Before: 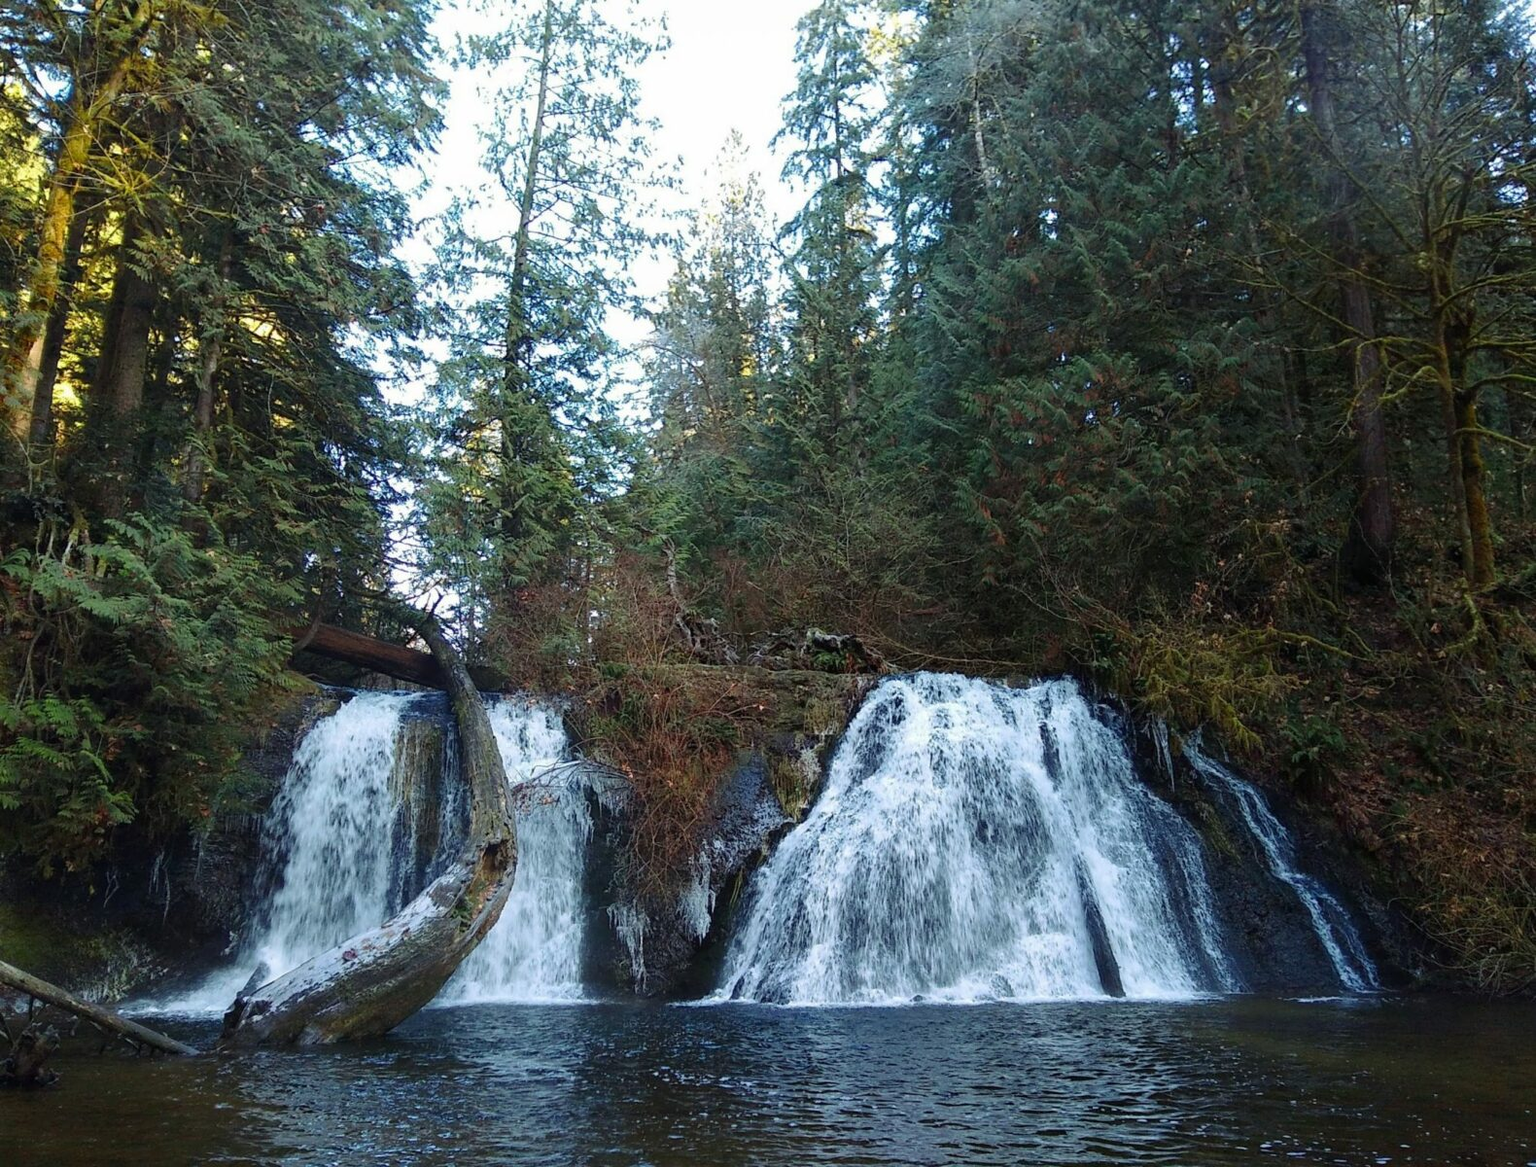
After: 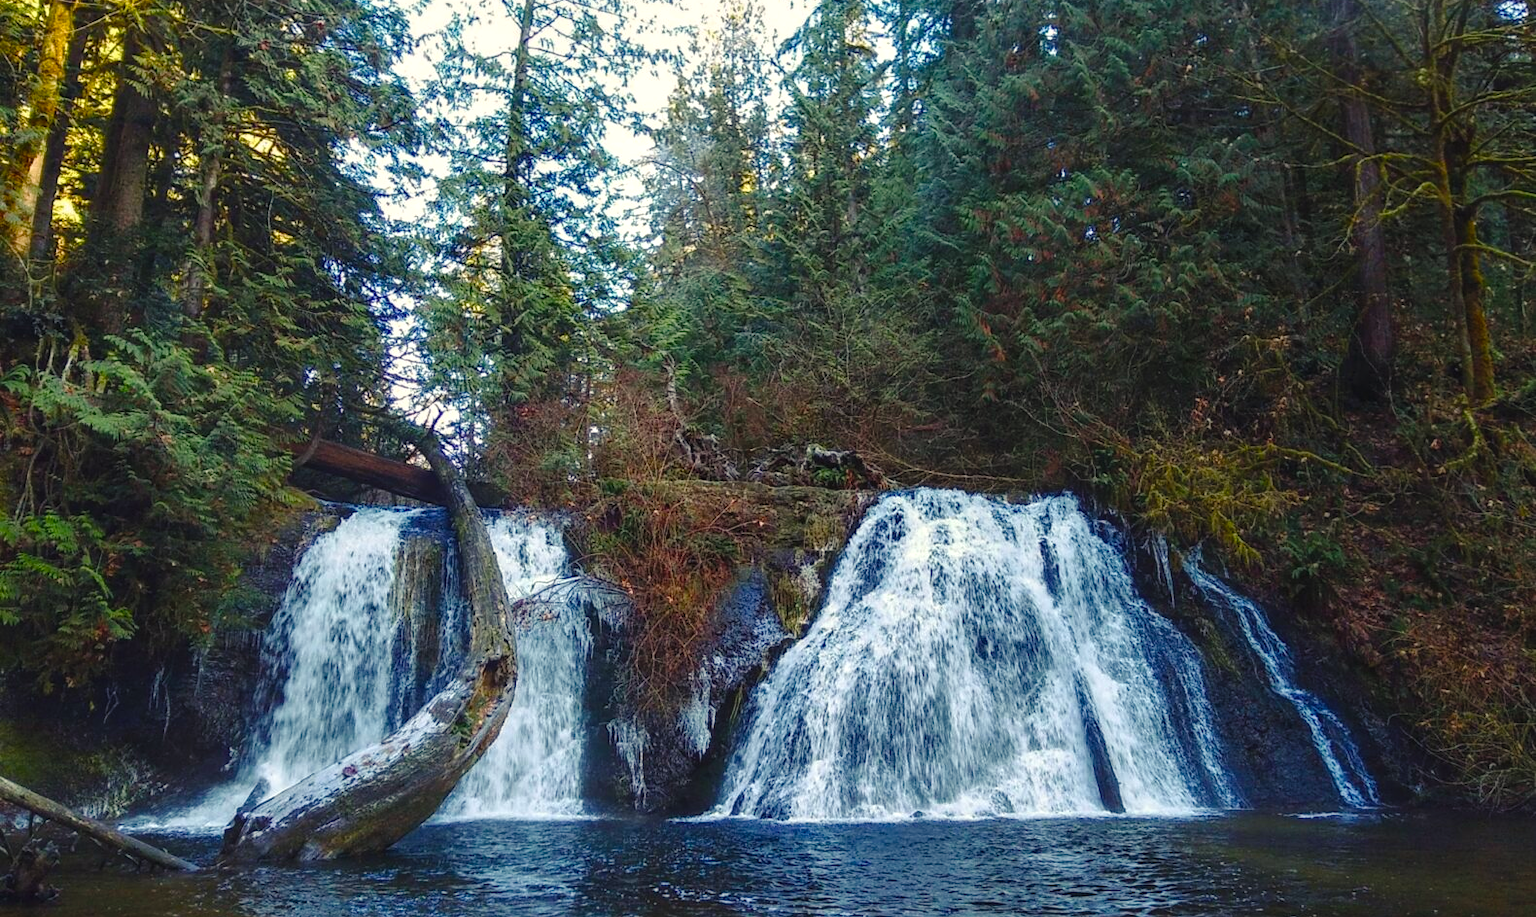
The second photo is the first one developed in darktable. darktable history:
local contrast: detail 130%
color balance rgb: shadows lift › chroma 3%, shadows lift › hue 280.8°, power › hue 330°, highlights gain › chroma 3%, highlights gain › hue 75.6°, global offset › luminance 0.7%, perceptual saturation grading › global saturation 20%, perceptual saturation grading › highlights -25%, perceptual saturation grading › shadows 50%, global vibrance 20.33%
crop and rotate: top 15.774%, bottom 5.506%
